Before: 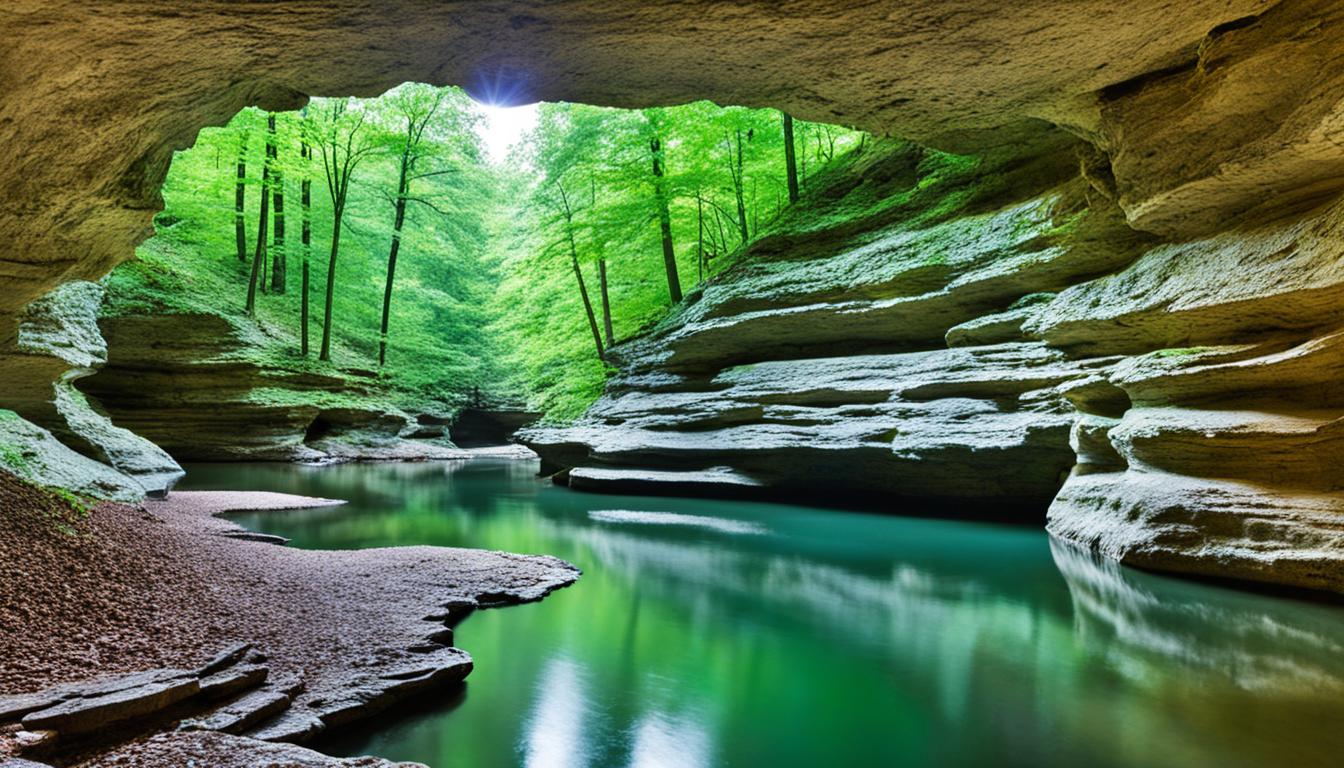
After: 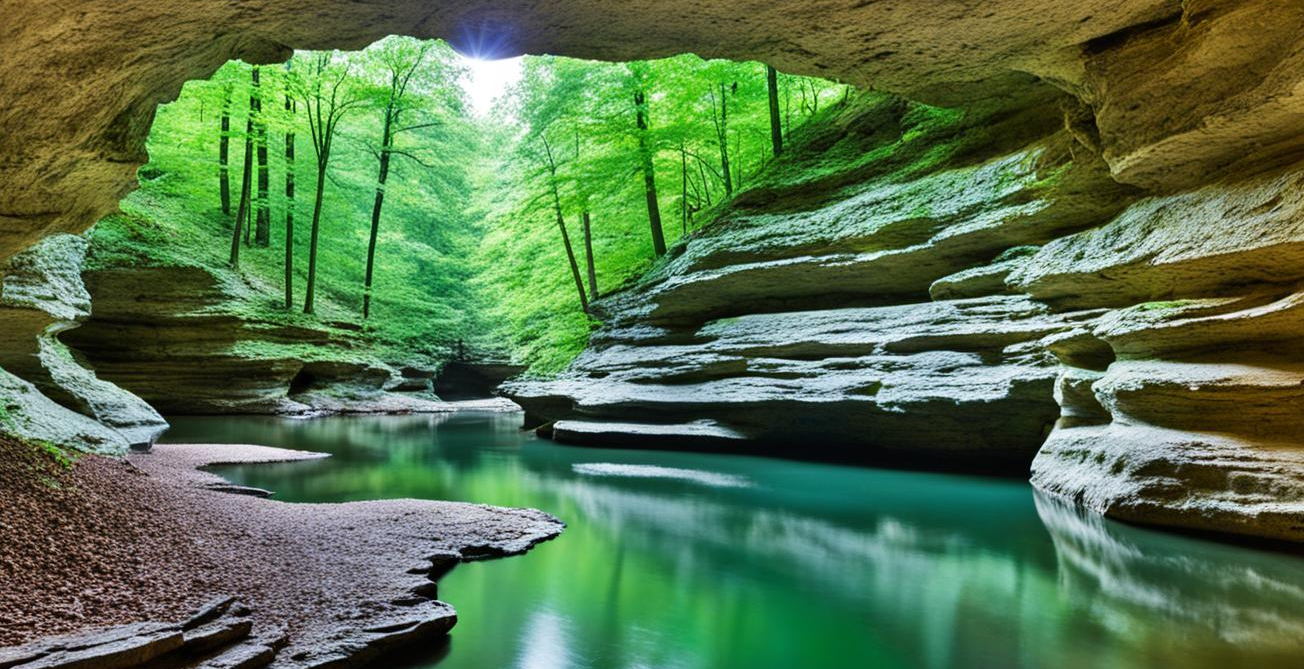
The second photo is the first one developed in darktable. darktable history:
crop: left 1.208%, top 6.177%, right 1.75%, bottom 6.652%
